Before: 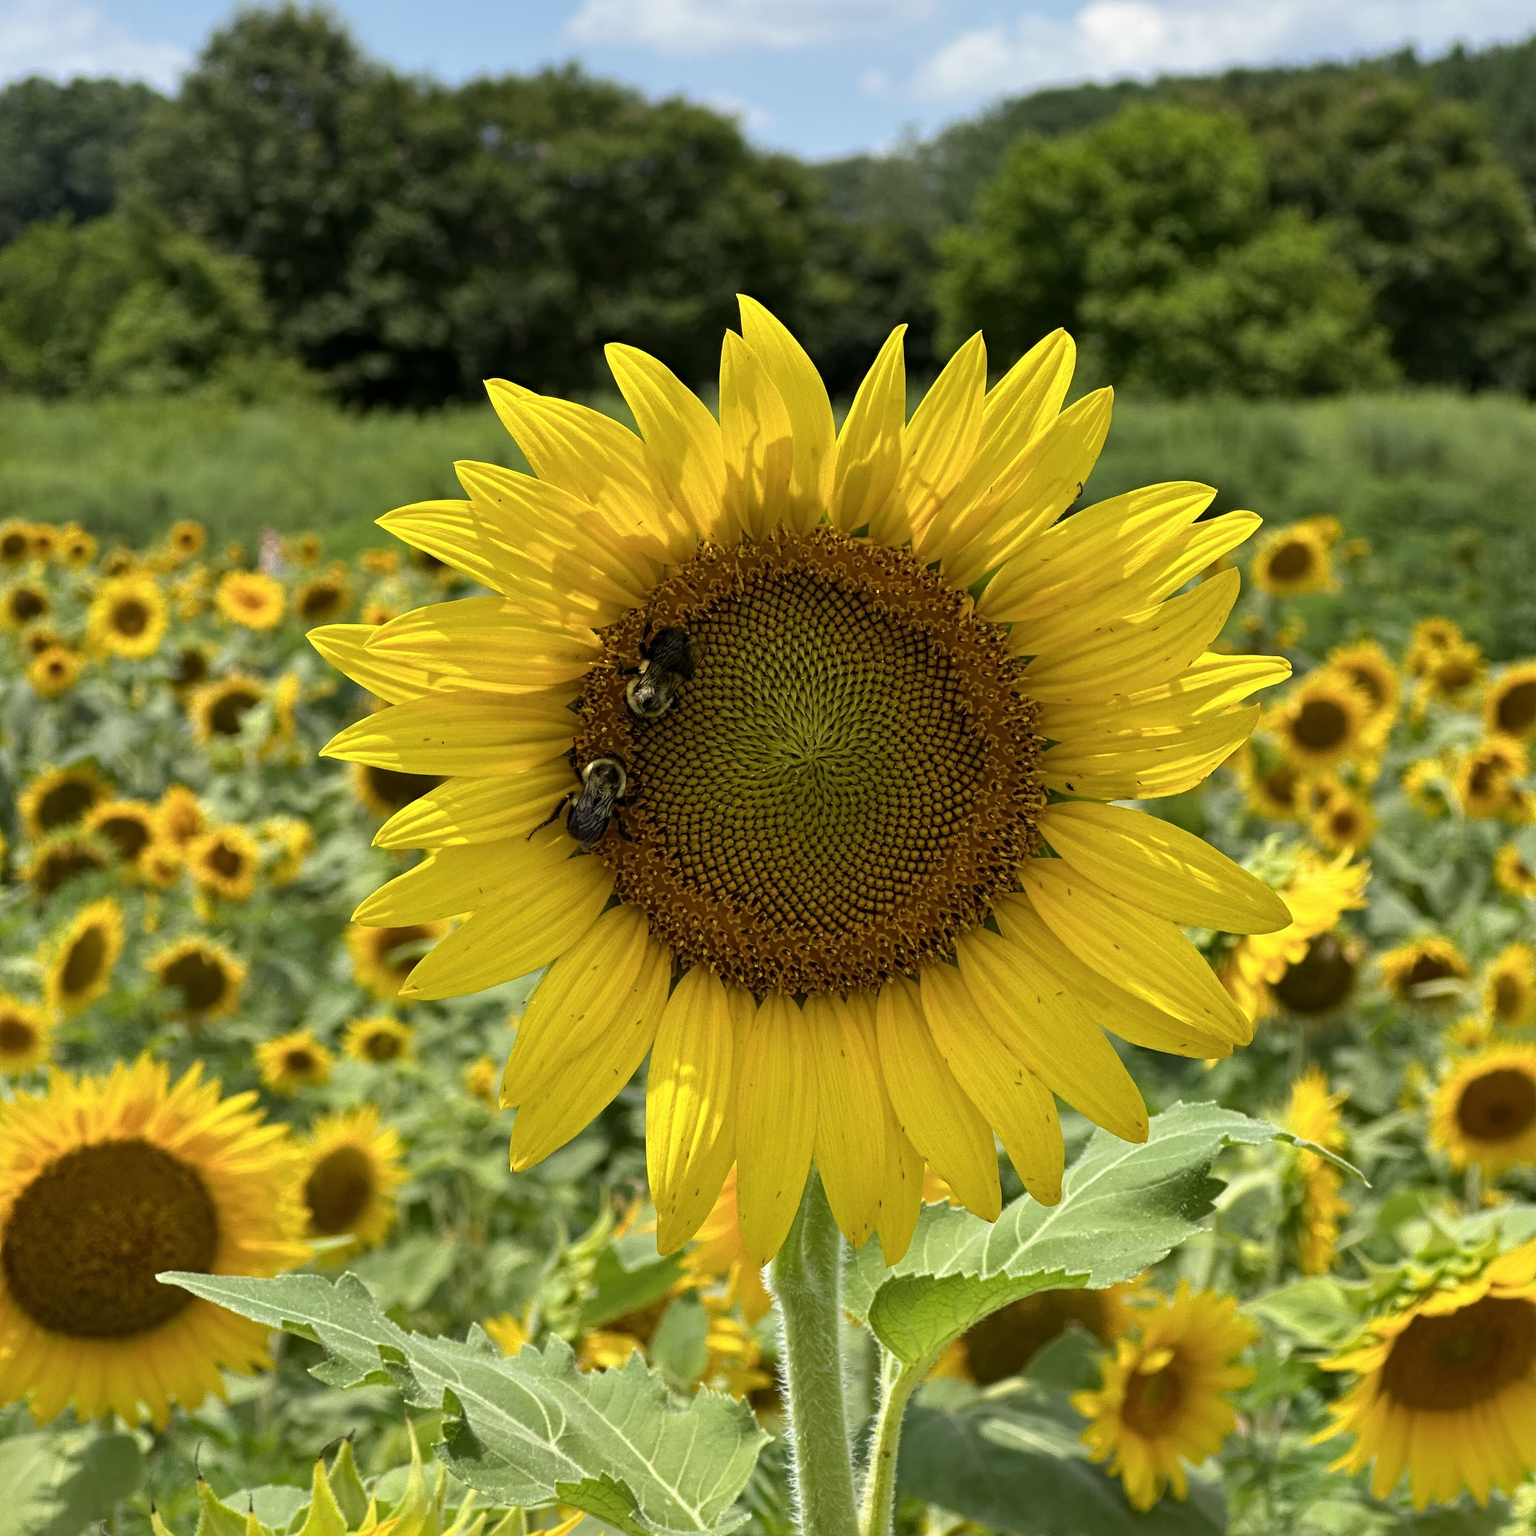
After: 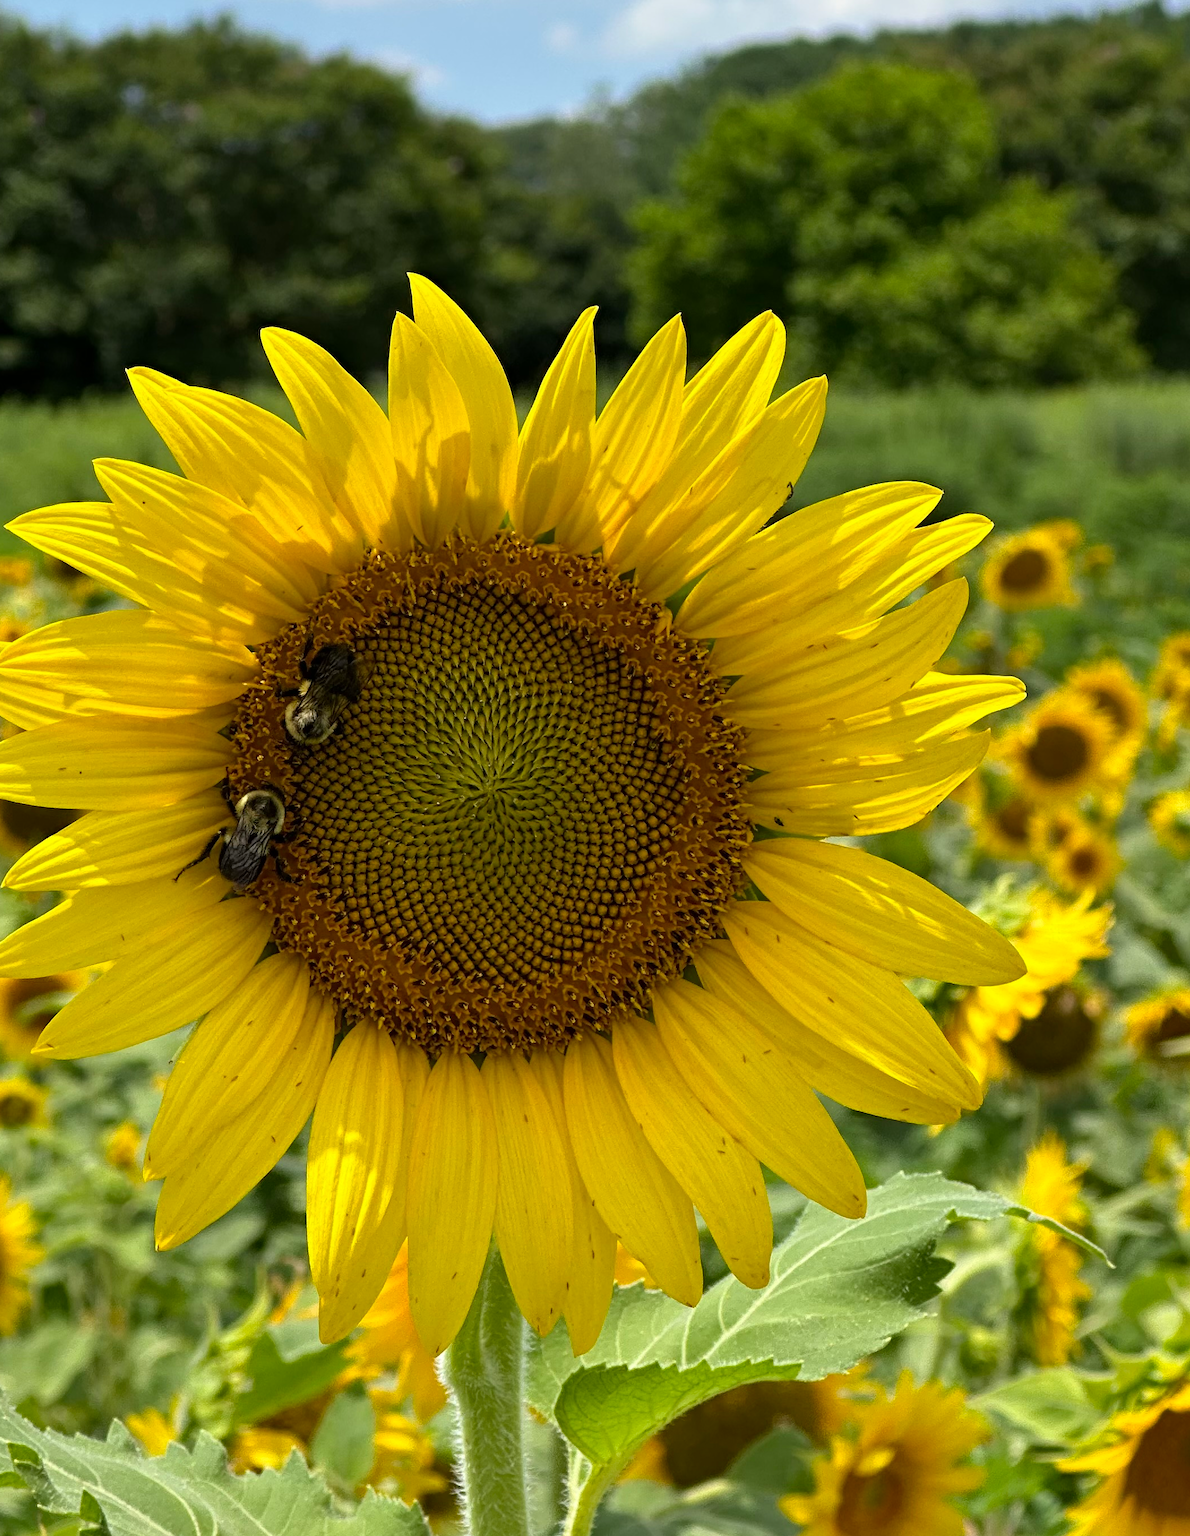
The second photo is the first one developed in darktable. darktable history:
crop and rotate: left 24.178%, top 3.238%, right 6.242%, bottom 6.956%
